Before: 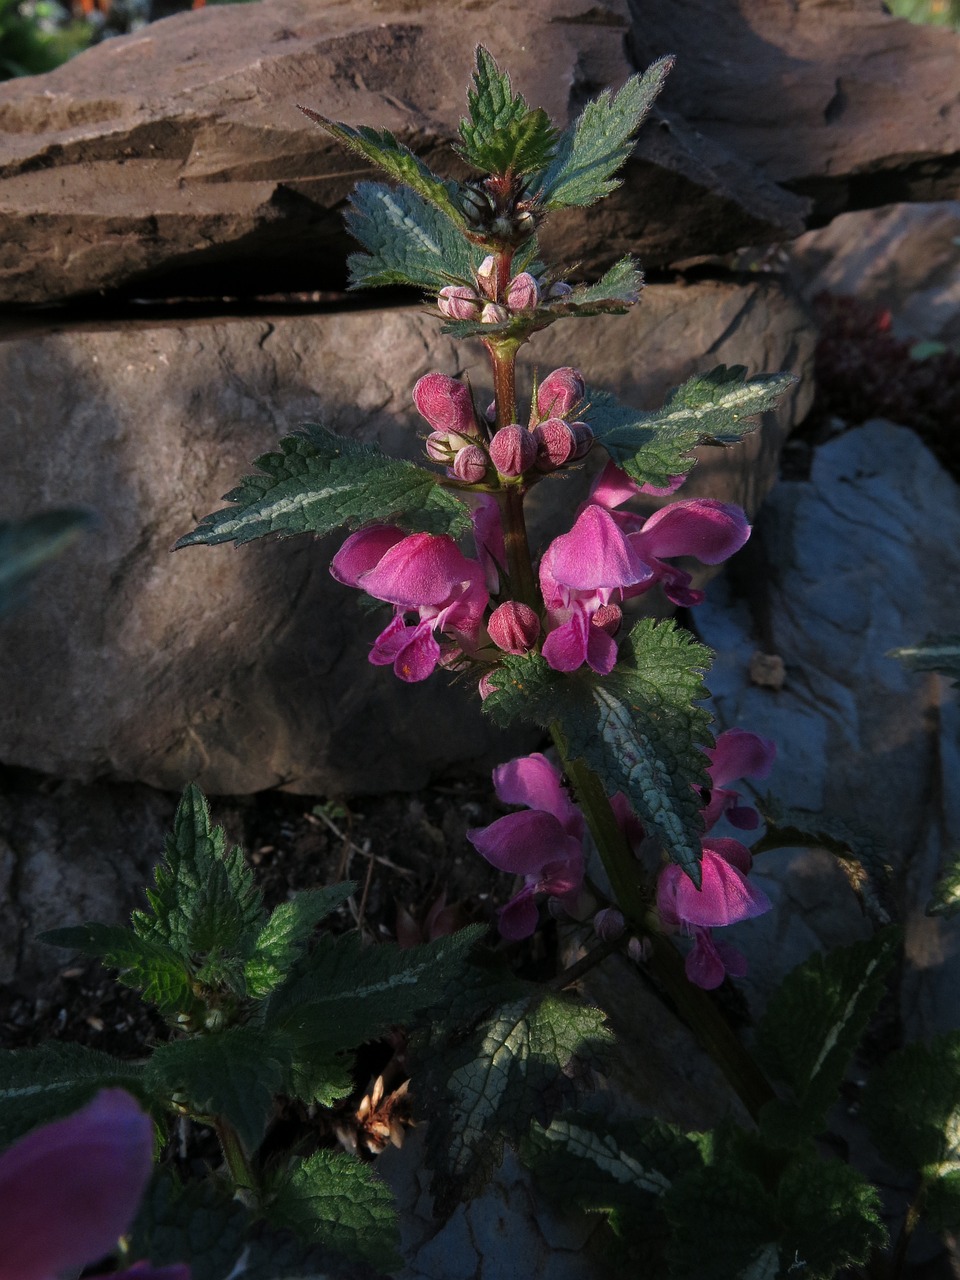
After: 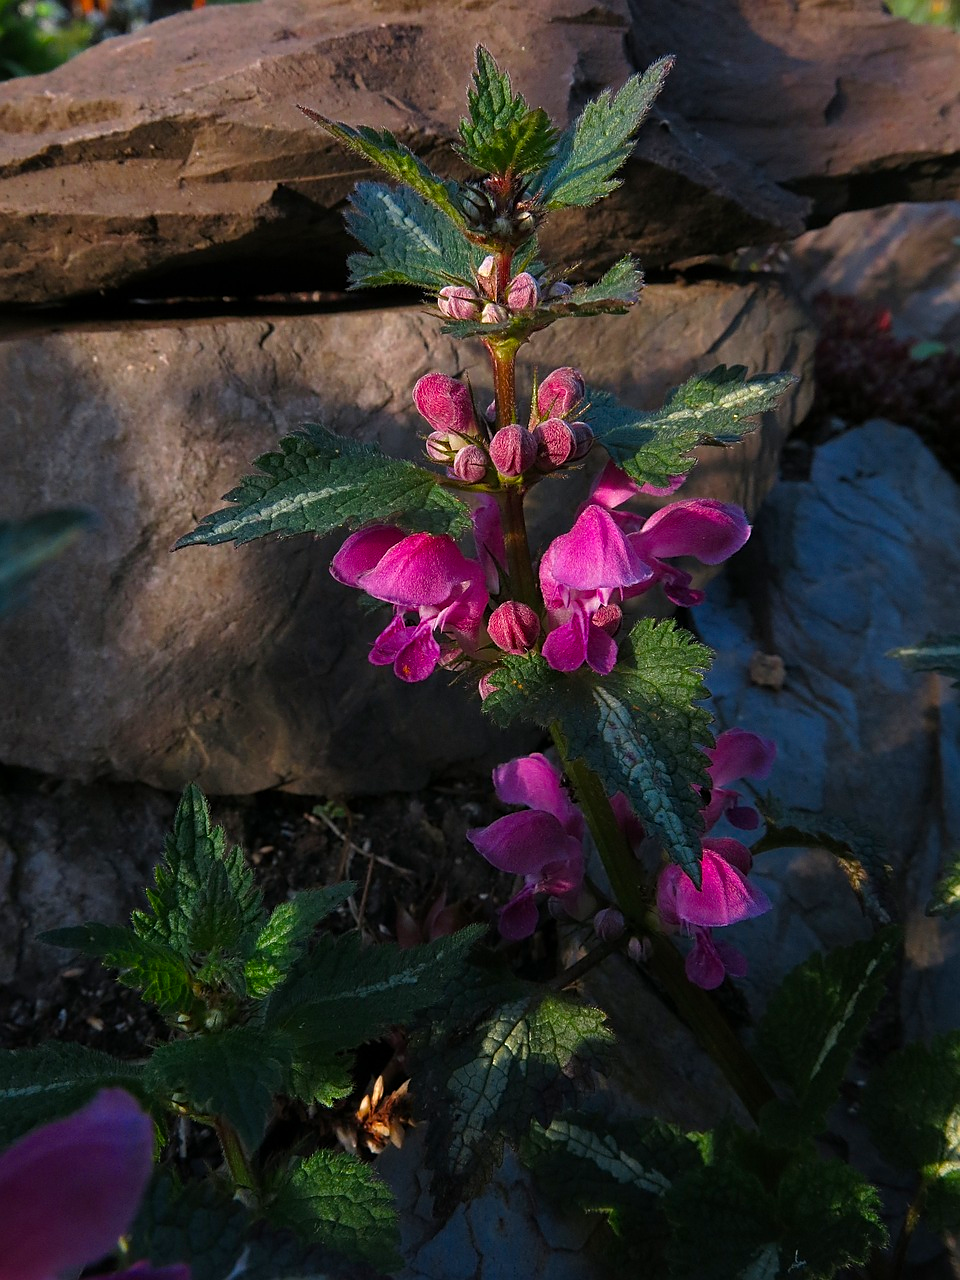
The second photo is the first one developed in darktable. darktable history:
sharpen: radius 1.864, amount 0.398, threshold 1.271
color balance rgb: perceptual saturation grading › global saturation 30%, global vibrance 20%
